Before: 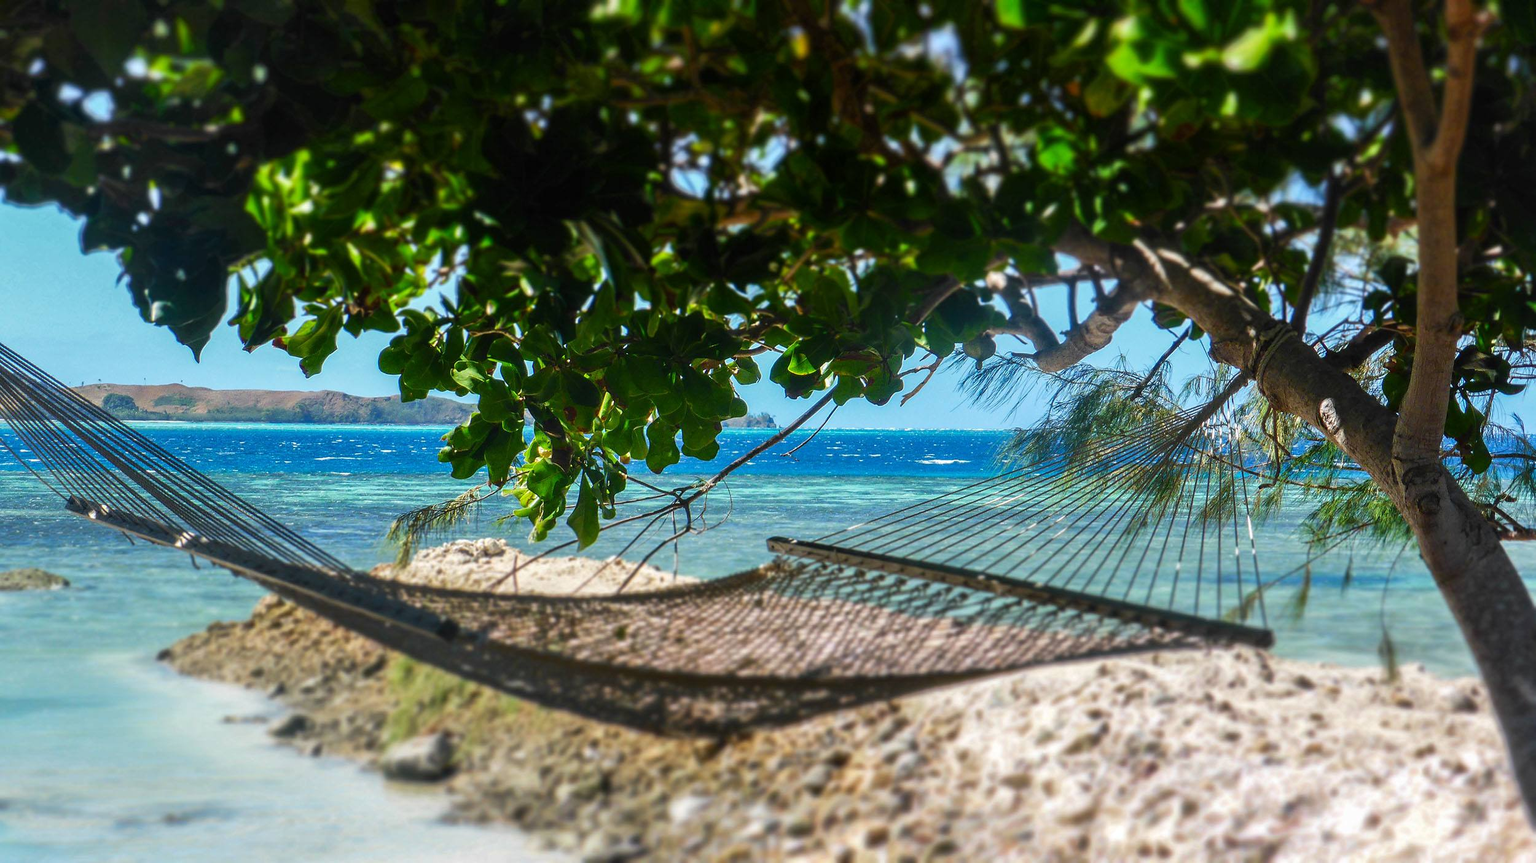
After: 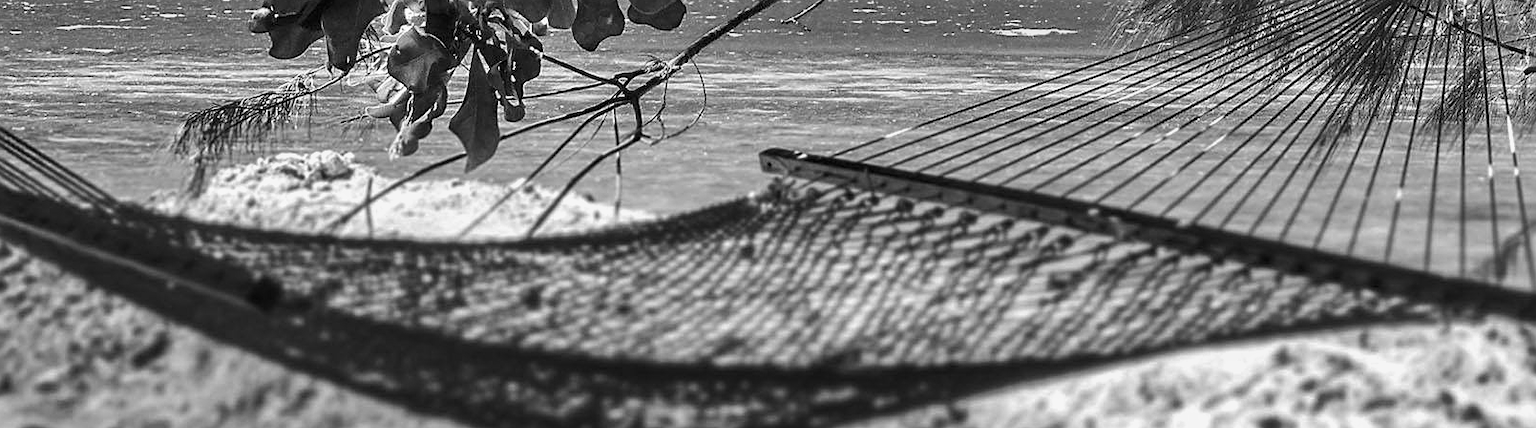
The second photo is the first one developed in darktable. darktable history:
monochrome: a -71.75, b 75.82
local contrast: highlights 100%, shadows 100%, detail 120%, midtone range 0.2
exposure: exposure -0.153 EV, compensate highlight preservation false
tone equalizer: -8 EV -0.417 EV, -7 EV -0.389 EV, -6 EV -0.333 EV, -5 EV -0.222 EV, -3 EV 0.222 EV, -2 EV 0.333 EV, -1 EV 0.389 EV, +0 EV 0.417 EV, edges refinement/feathering 500, mask exposure compensation -1.57 EV, preserve details no
shadows and highlights: low approximation 0.01, soften with gaussian
sharpen: on, module defaults
crop: left 18.091%, top 51.13%, right 17.525%, bottom 16.85%
